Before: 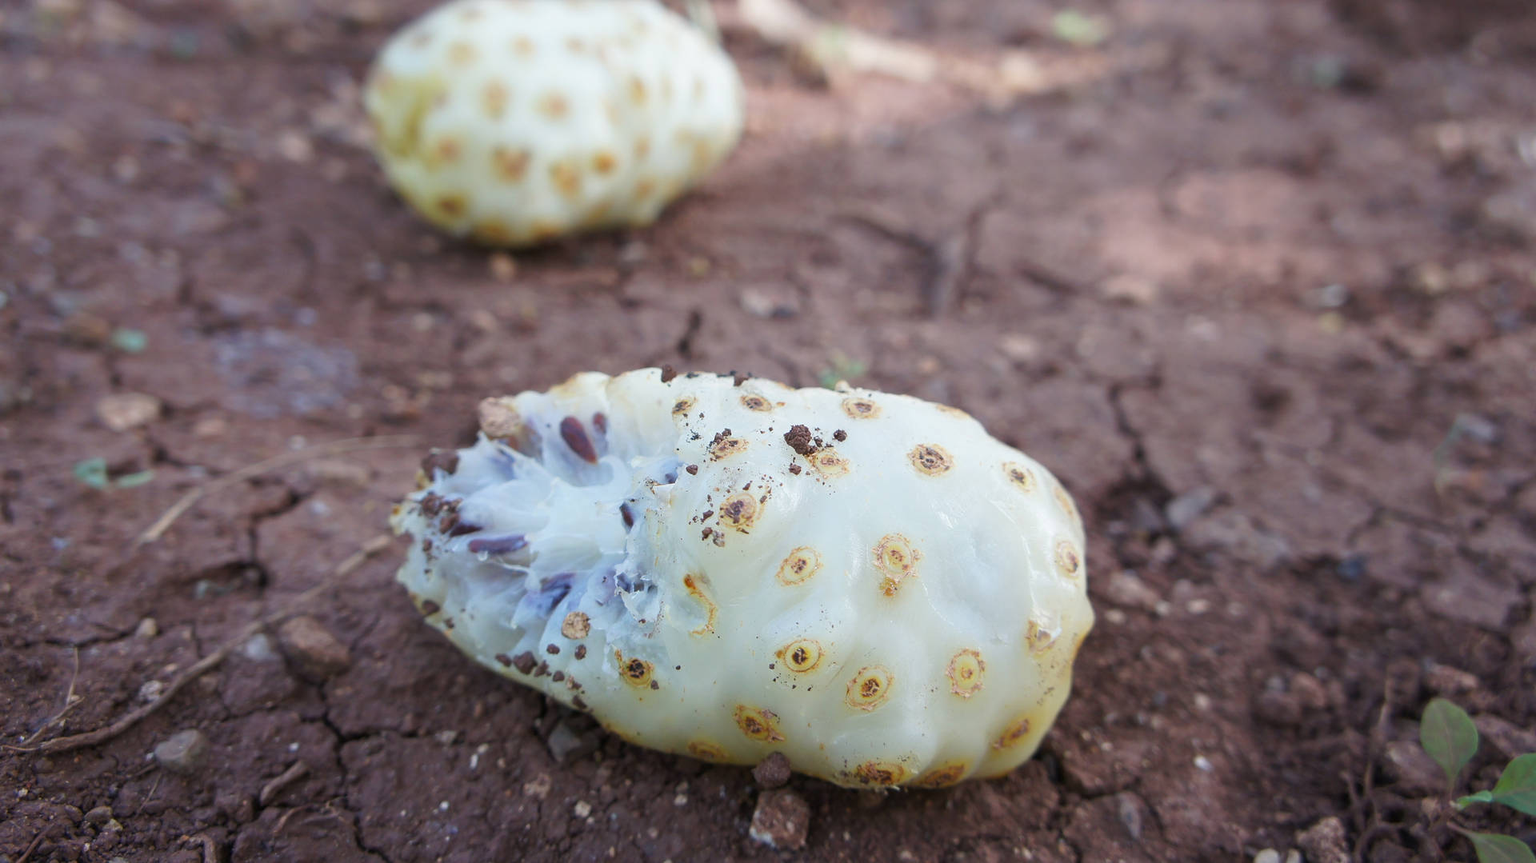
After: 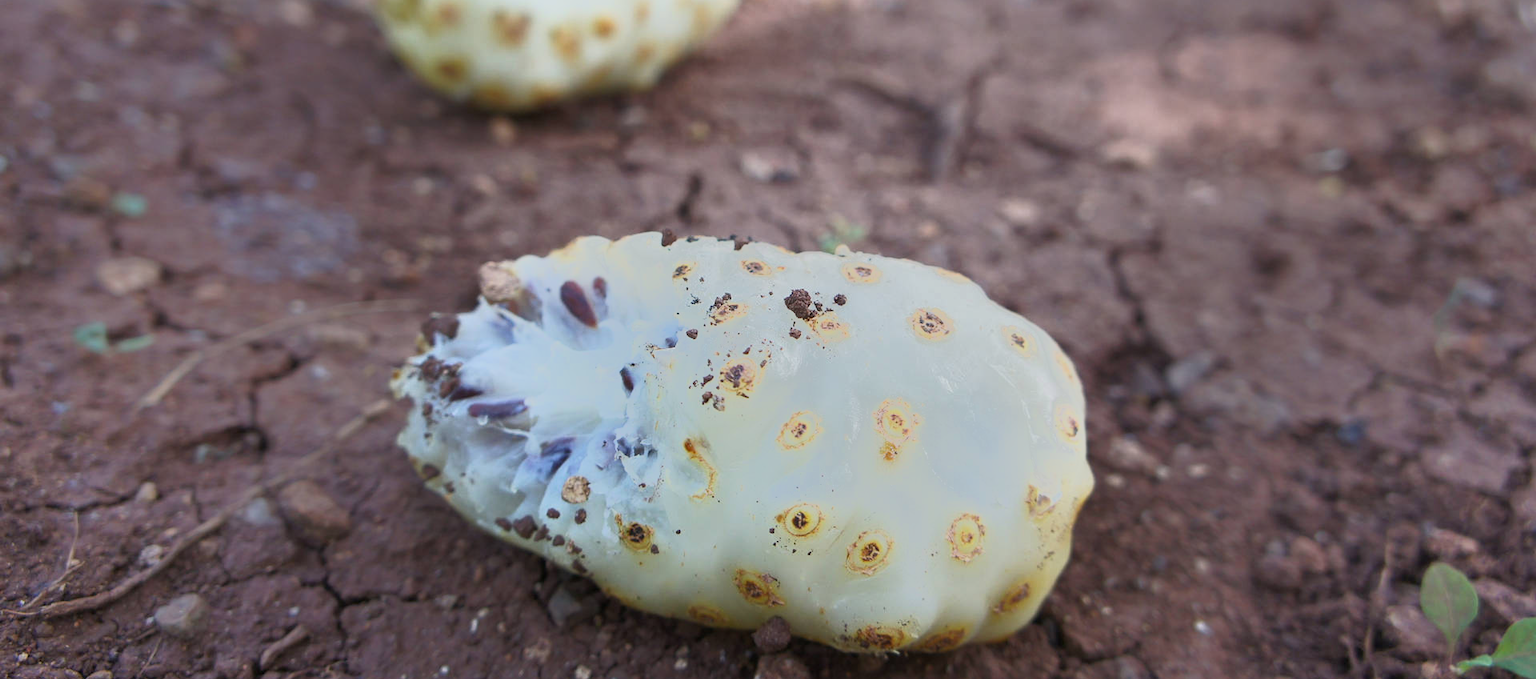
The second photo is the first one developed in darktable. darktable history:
crop and rotate: top 15.774%, bottom 5.506%
tone equalizer: -7 EV -0.63 EV, -6 EV 1 EV, -5 EV -0.45 EV, -4 EV 0.43 EV, -3 EV 0.41 EV, -2 EV 0.15 EV, -1 EV -0.15 EV, +0 EV -0.39 EV, smoothing diameter 25%, edges refinement/feathering 10, preserve details guided filter
